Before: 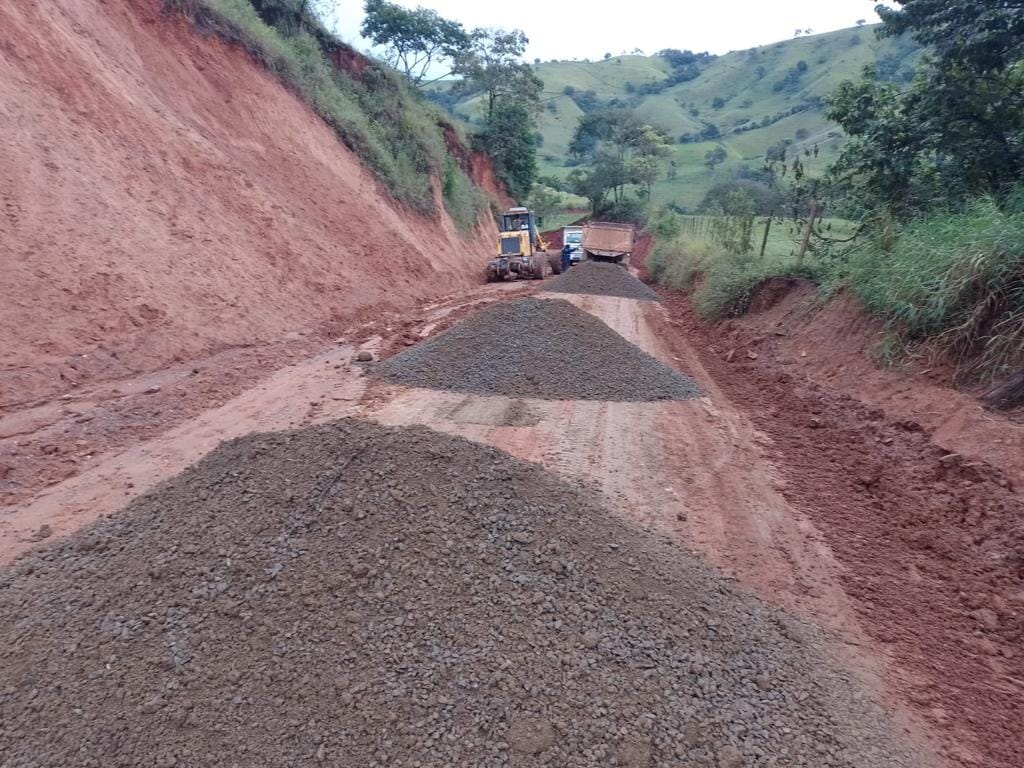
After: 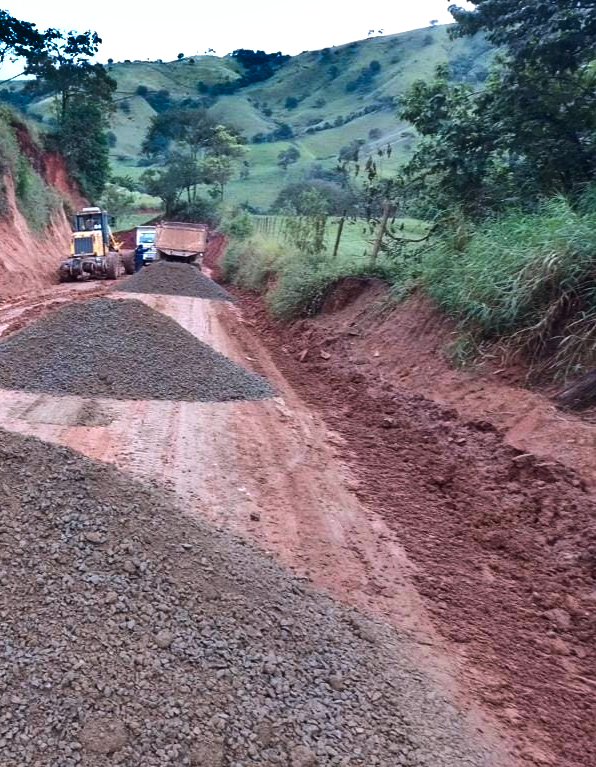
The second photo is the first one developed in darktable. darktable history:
crop: left 41.765%
shadows and highlights: shadows 24.25, highlights -78.27, soften with gaussian
color balance rgb: shadows lift › chroma 1.041%, shadows lift › hue 215.25°, highlights gain › luminance 16.545%, highlights gain › chroma 2.916%, highlights gain › hue 258.74°, linear chroma grading › global chroma 22.508%, perceptual saturation grading › global saturation 0.788%, perceptual brilliance grading › highlights 17.77%, perceptual brilliance grading › mid-tones 31.82%, perceptual brilliance grading › shadows -31.204%, global vibrance -1.475%, saturation formula JzAzBz (2021)
